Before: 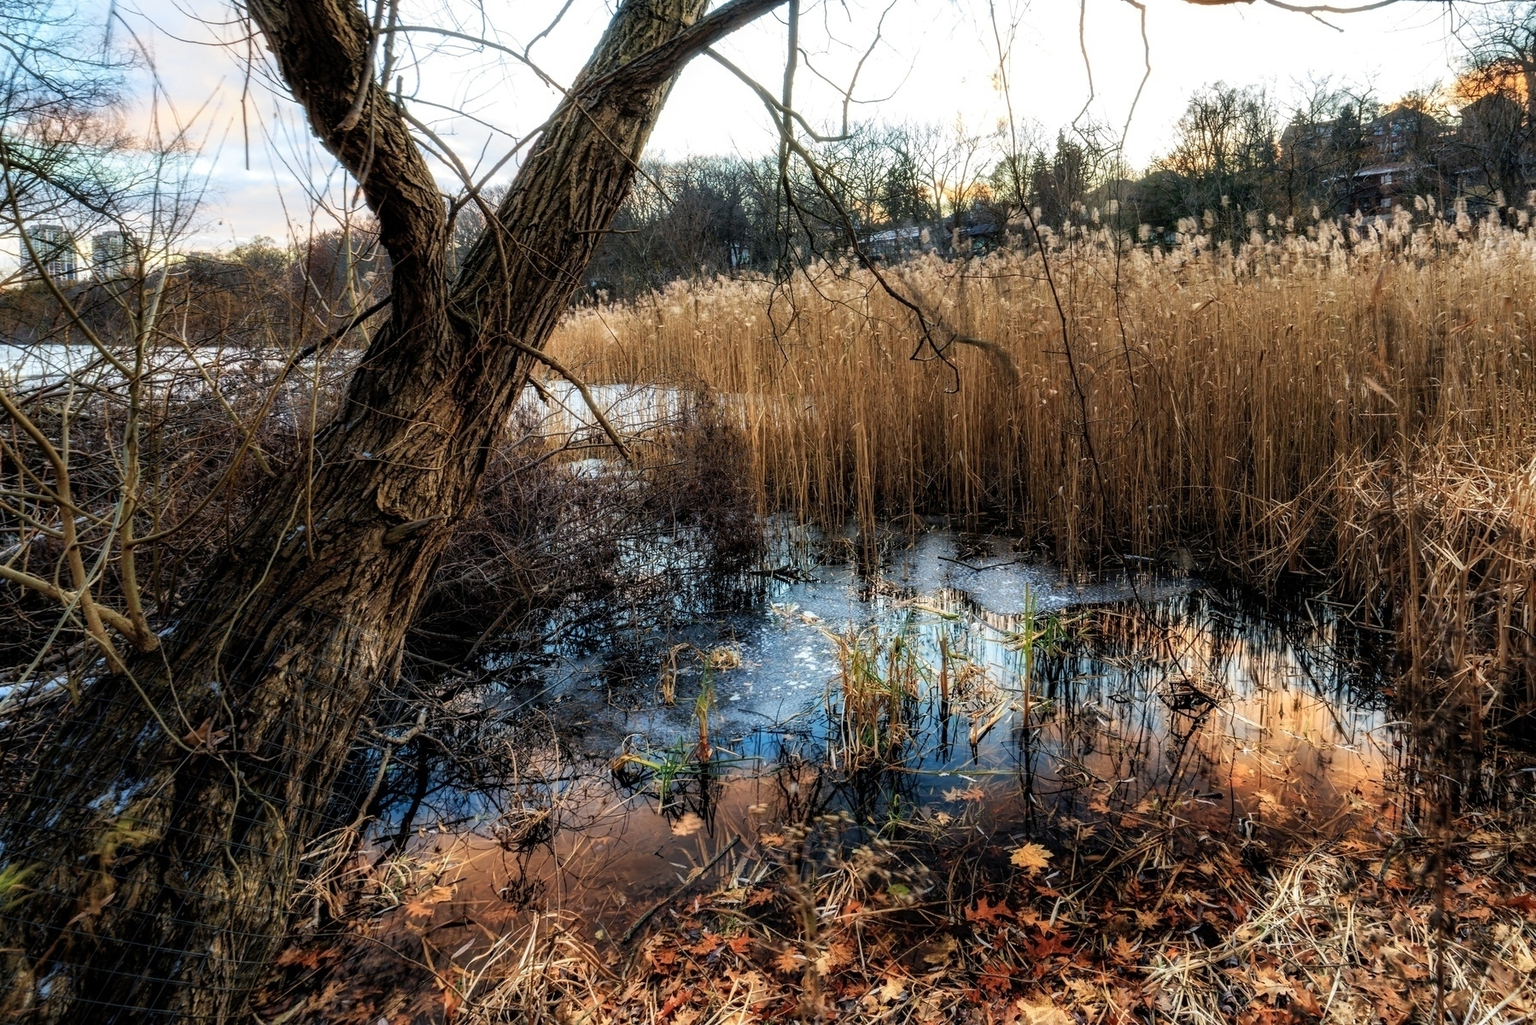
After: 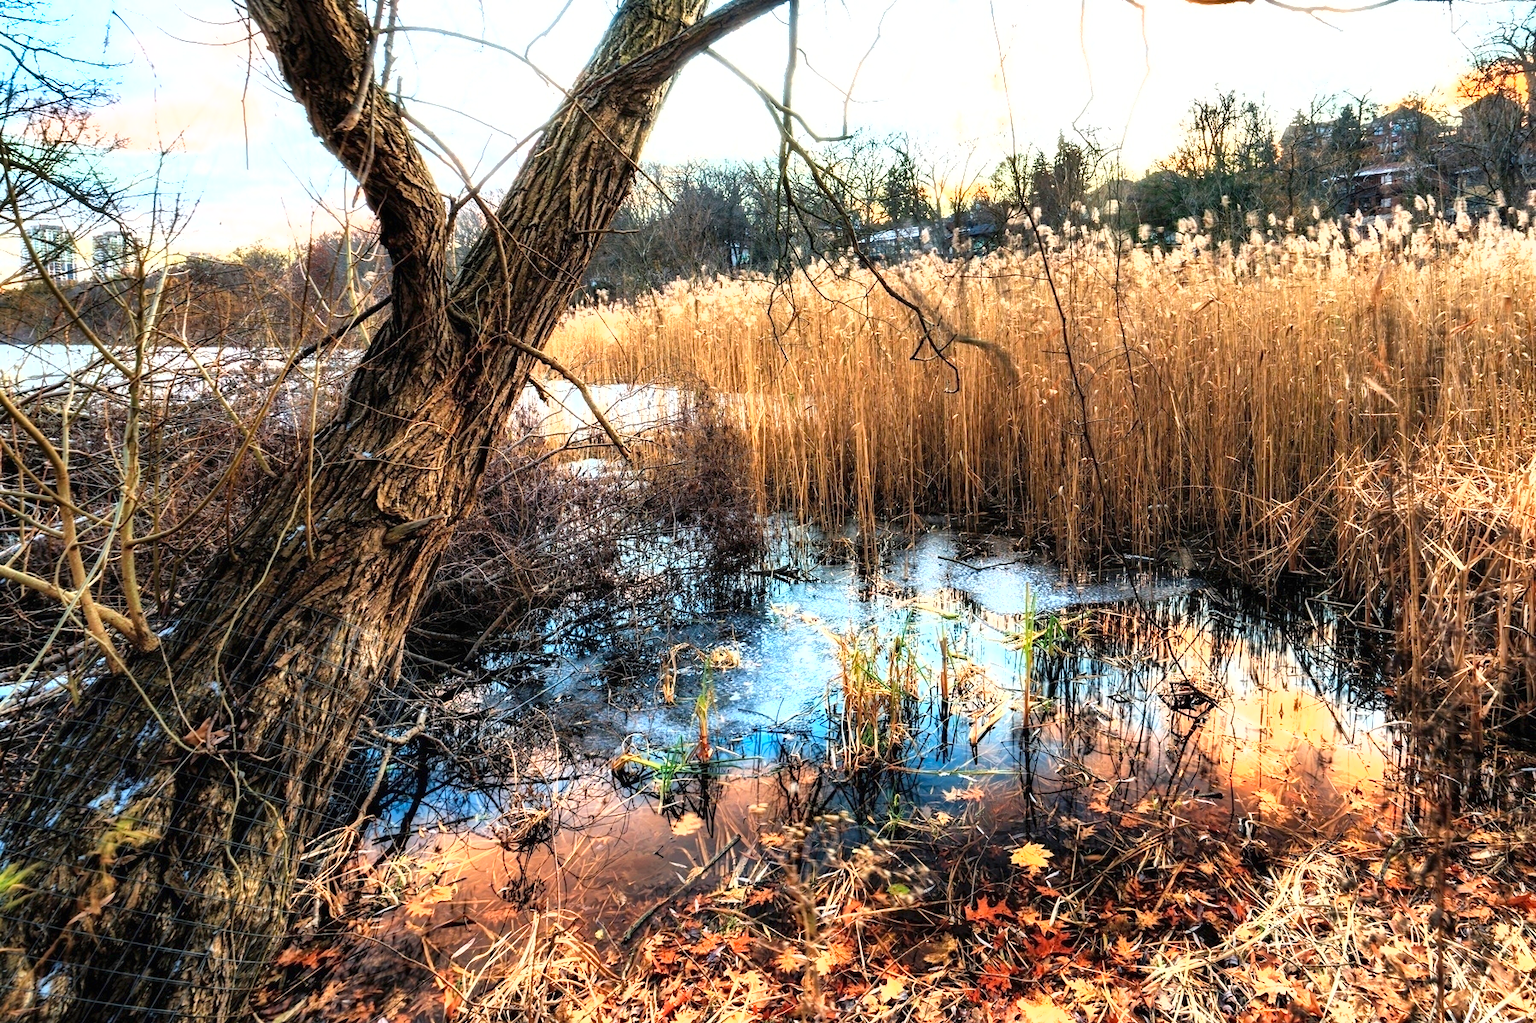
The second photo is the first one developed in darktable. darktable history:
exposure: black level correction 0, exposure 1.33 EV, compensate exposure bias true, compensate highlight preservation false
shadows and highlights: shadows 33.2, highlights -46.27, compress 49.76%, soften with gaussian
crop: bottom 0.069%
